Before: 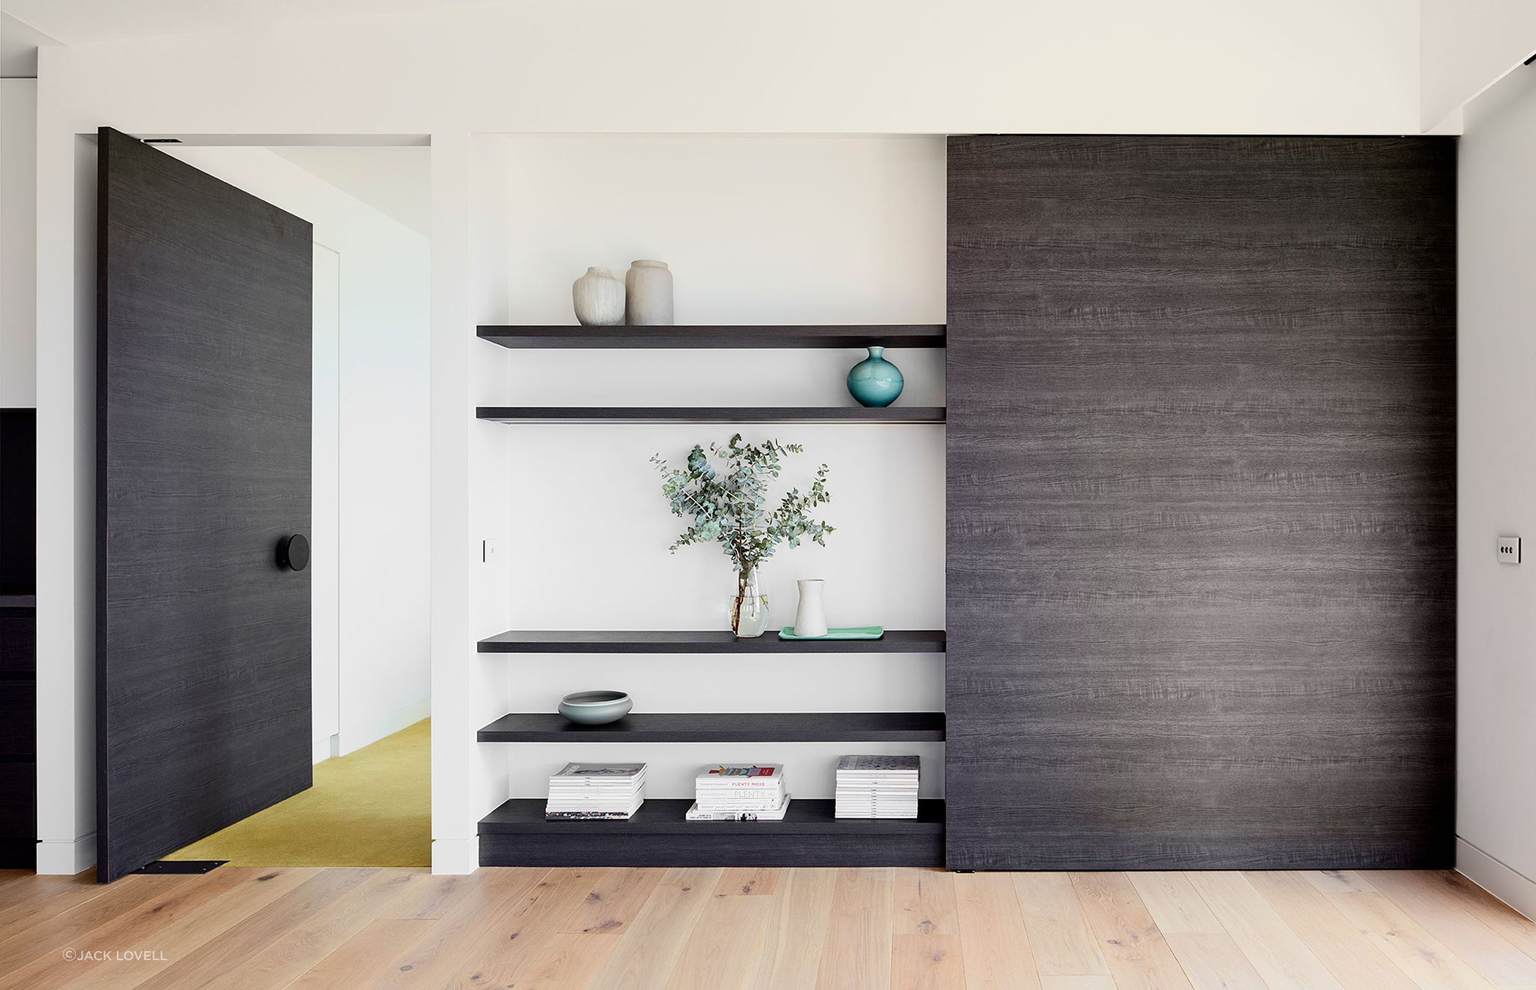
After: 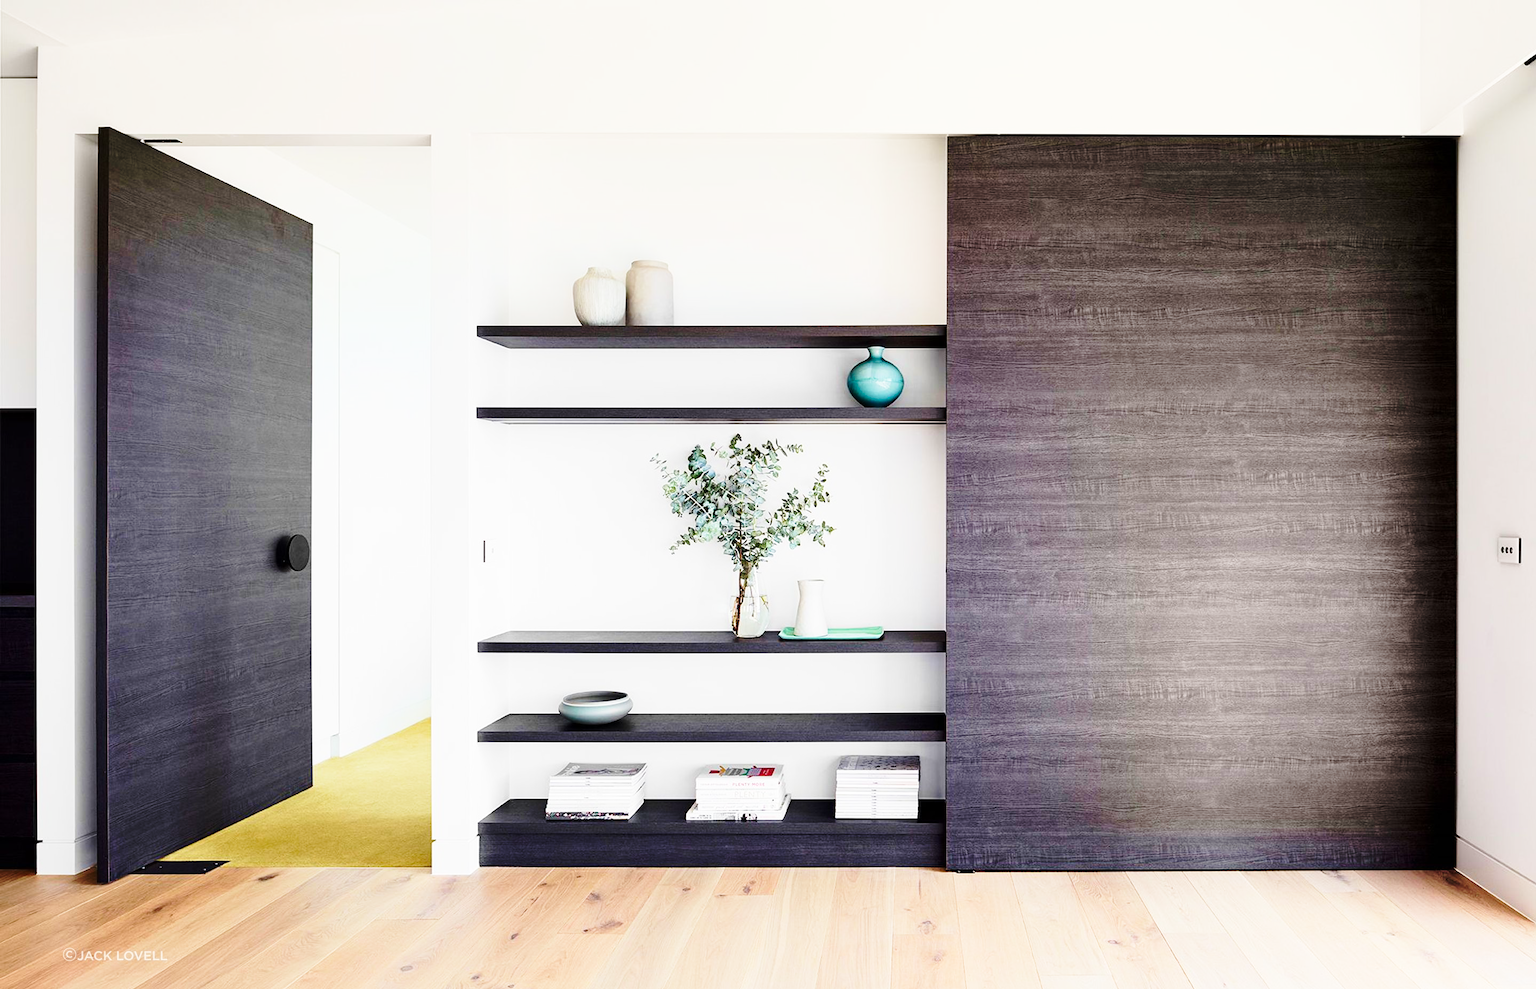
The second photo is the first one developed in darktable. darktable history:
base curve: curves: ch0 [(0, 0) (0.036, 0.037) (0.121, 0.228) (0.46, 0.76) (0.859, 0.983) (1, 1)], preserve colors none
velvia: on, module defaults
